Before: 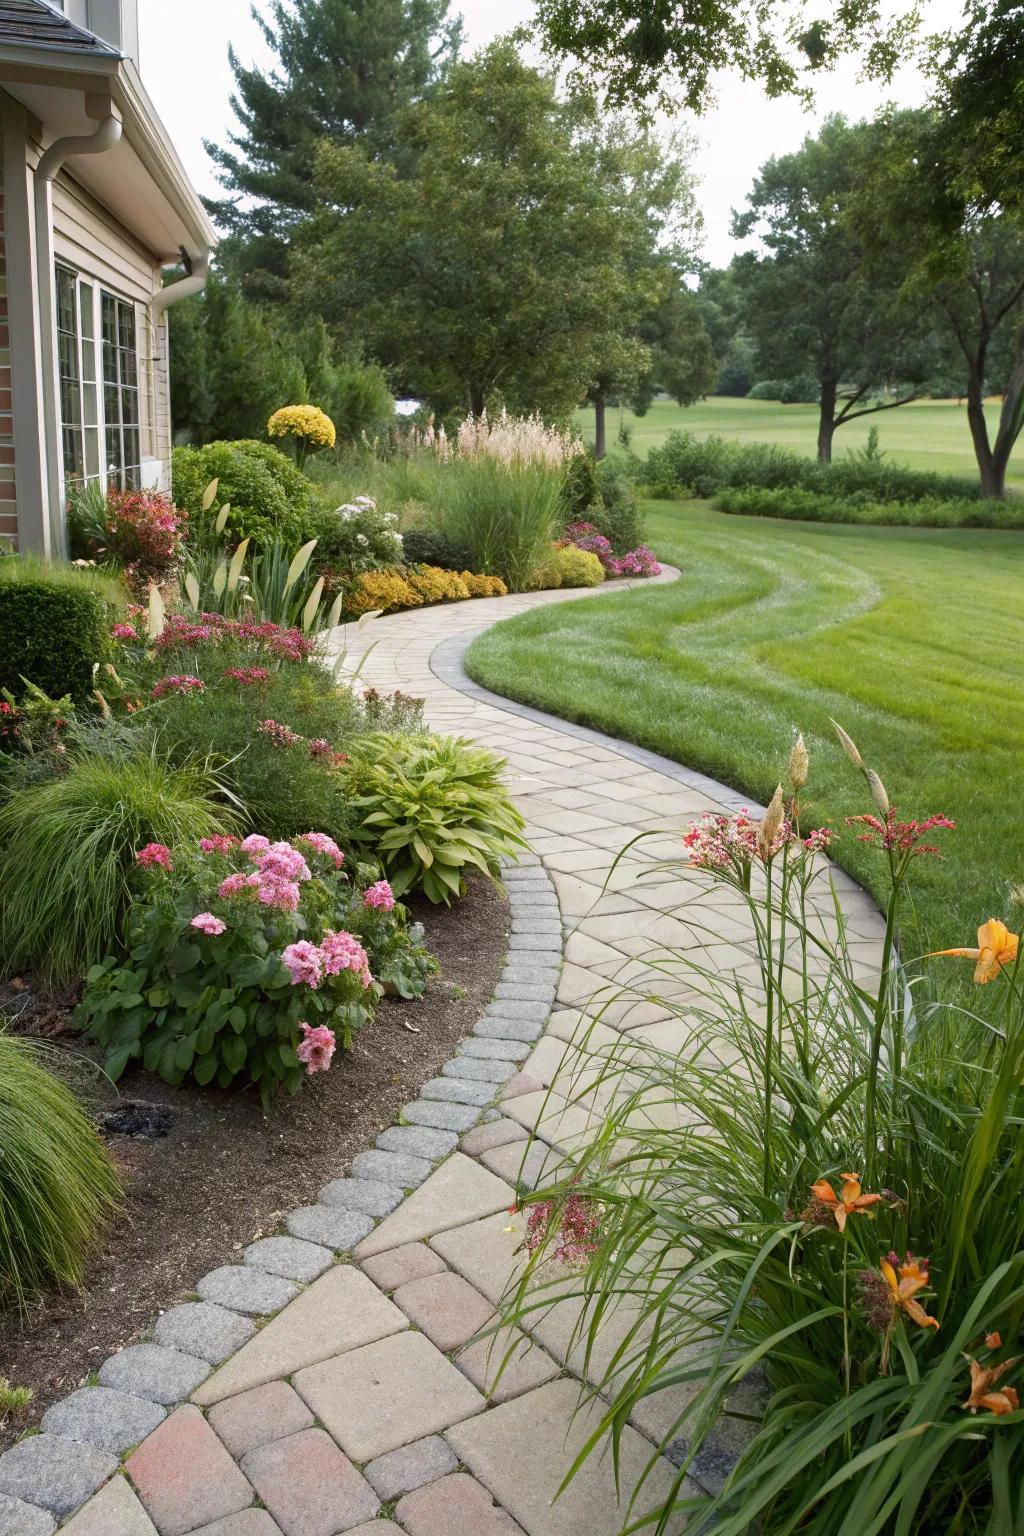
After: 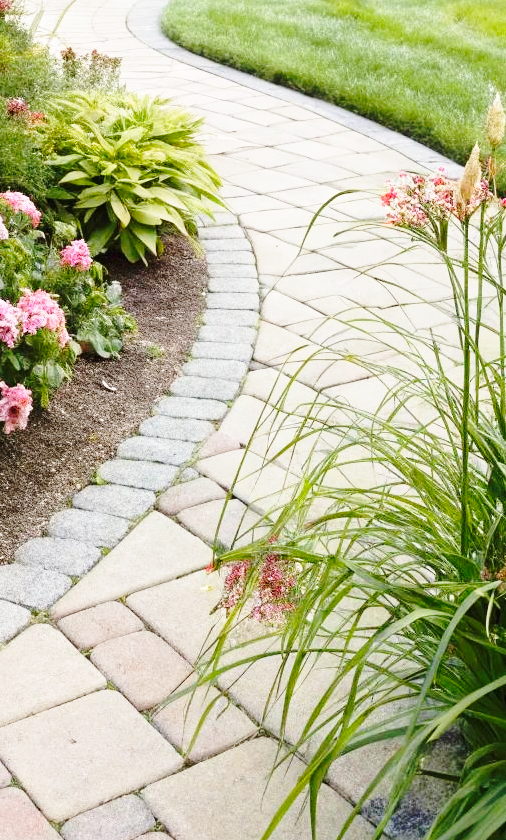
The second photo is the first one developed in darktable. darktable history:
crop: left 29.672%, top 41.786%, right 20.851%, bottom 3.487%
base curve: curves: ch0 [(0, 0) (0.032, 0.037) (0.105, 0.228) (0.435, 0.76) (0.856, 0.983) (1, 1)], preserve colors none
